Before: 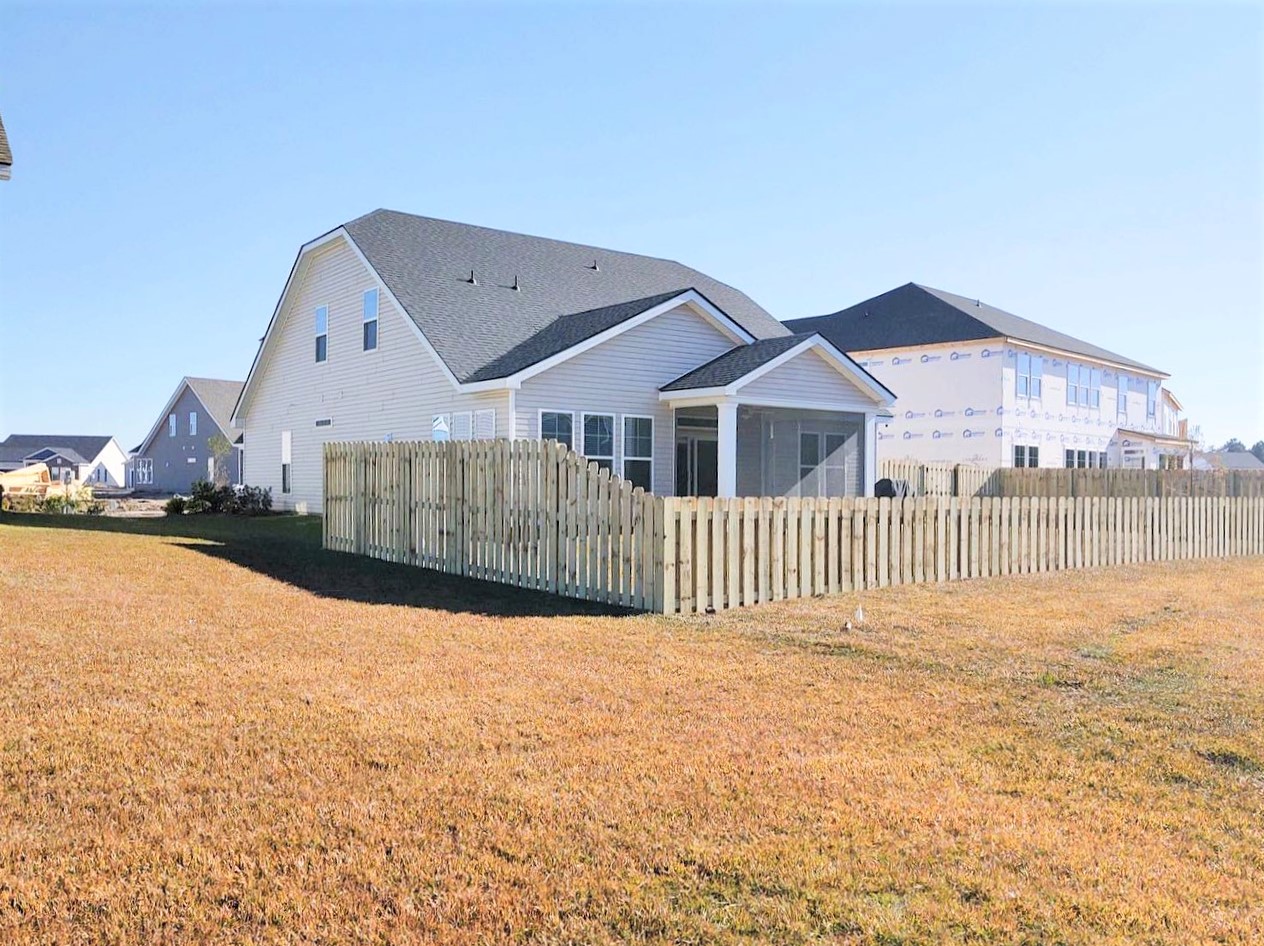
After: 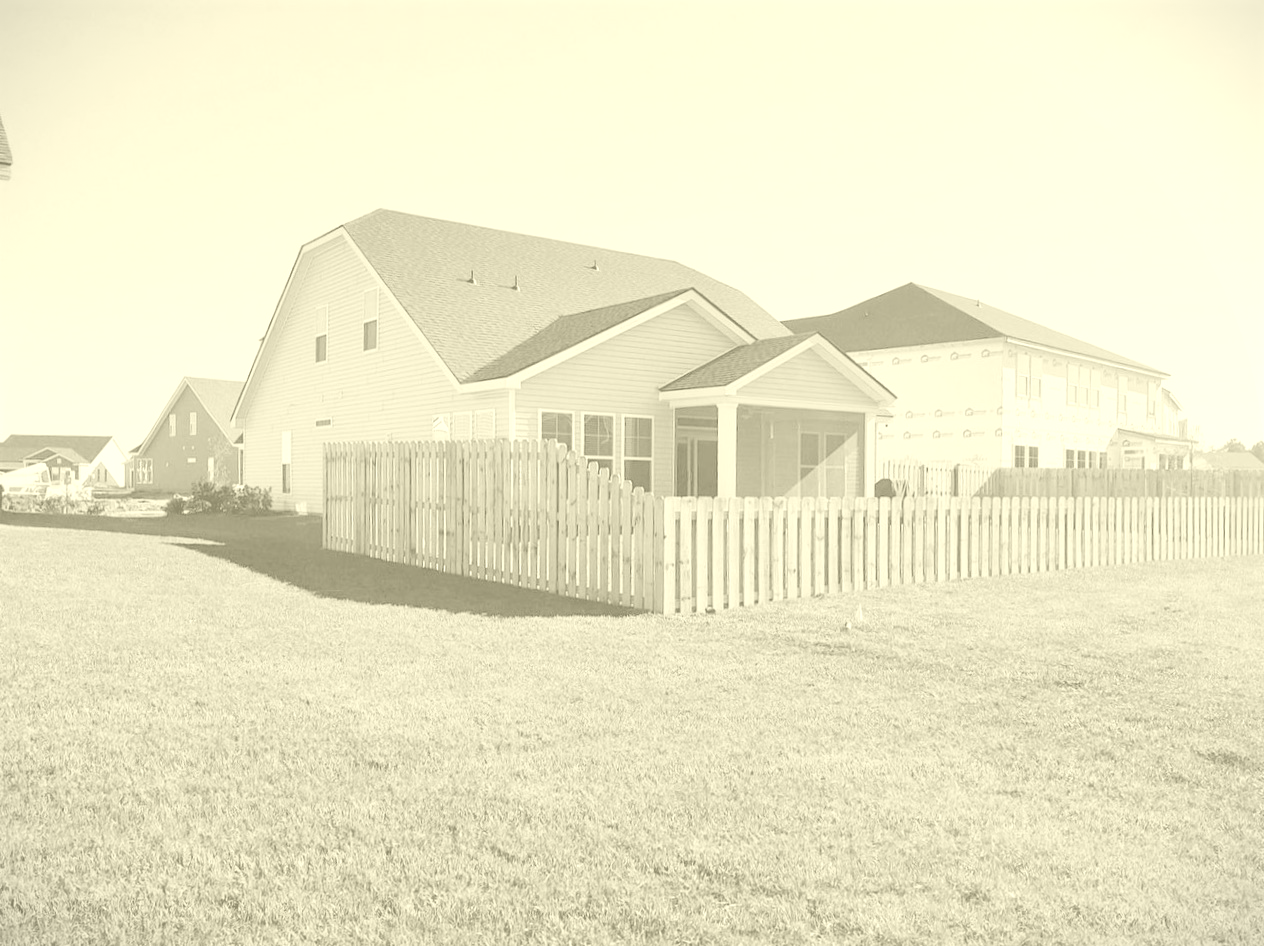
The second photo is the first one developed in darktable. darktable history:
vignetting: fall-off start 100%, fall-off radius 71%, brightness -0.434, saturation -0.2, width/height ratio 1.178, dithering 8-bit output, unbound false
white balance: red 0.766, blue 1.537
colorize: hue 43.2°, saturation 40%, version 1
